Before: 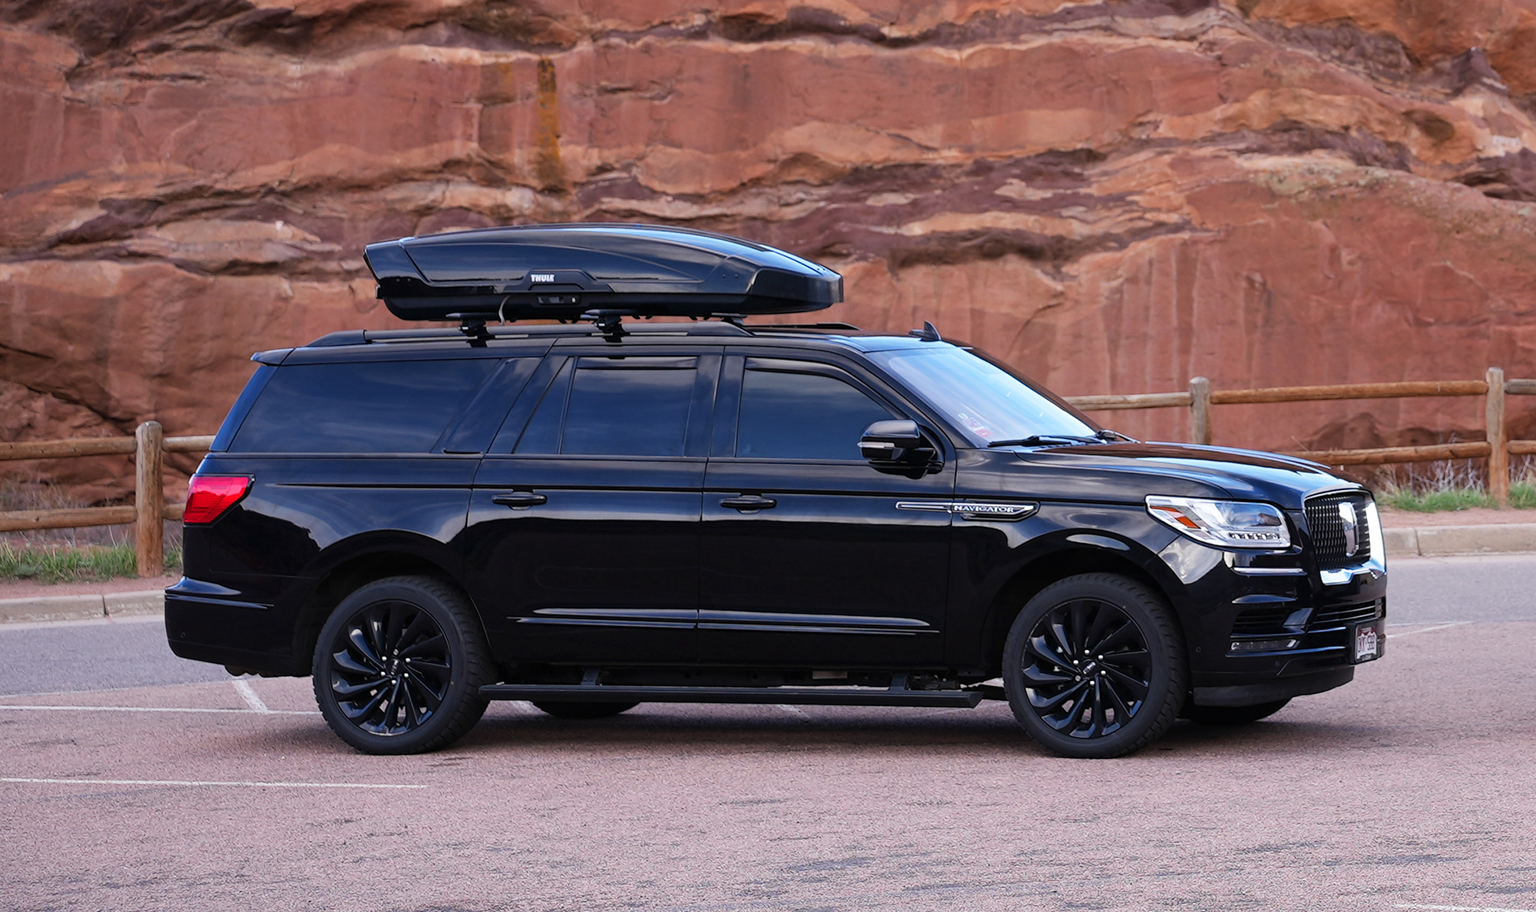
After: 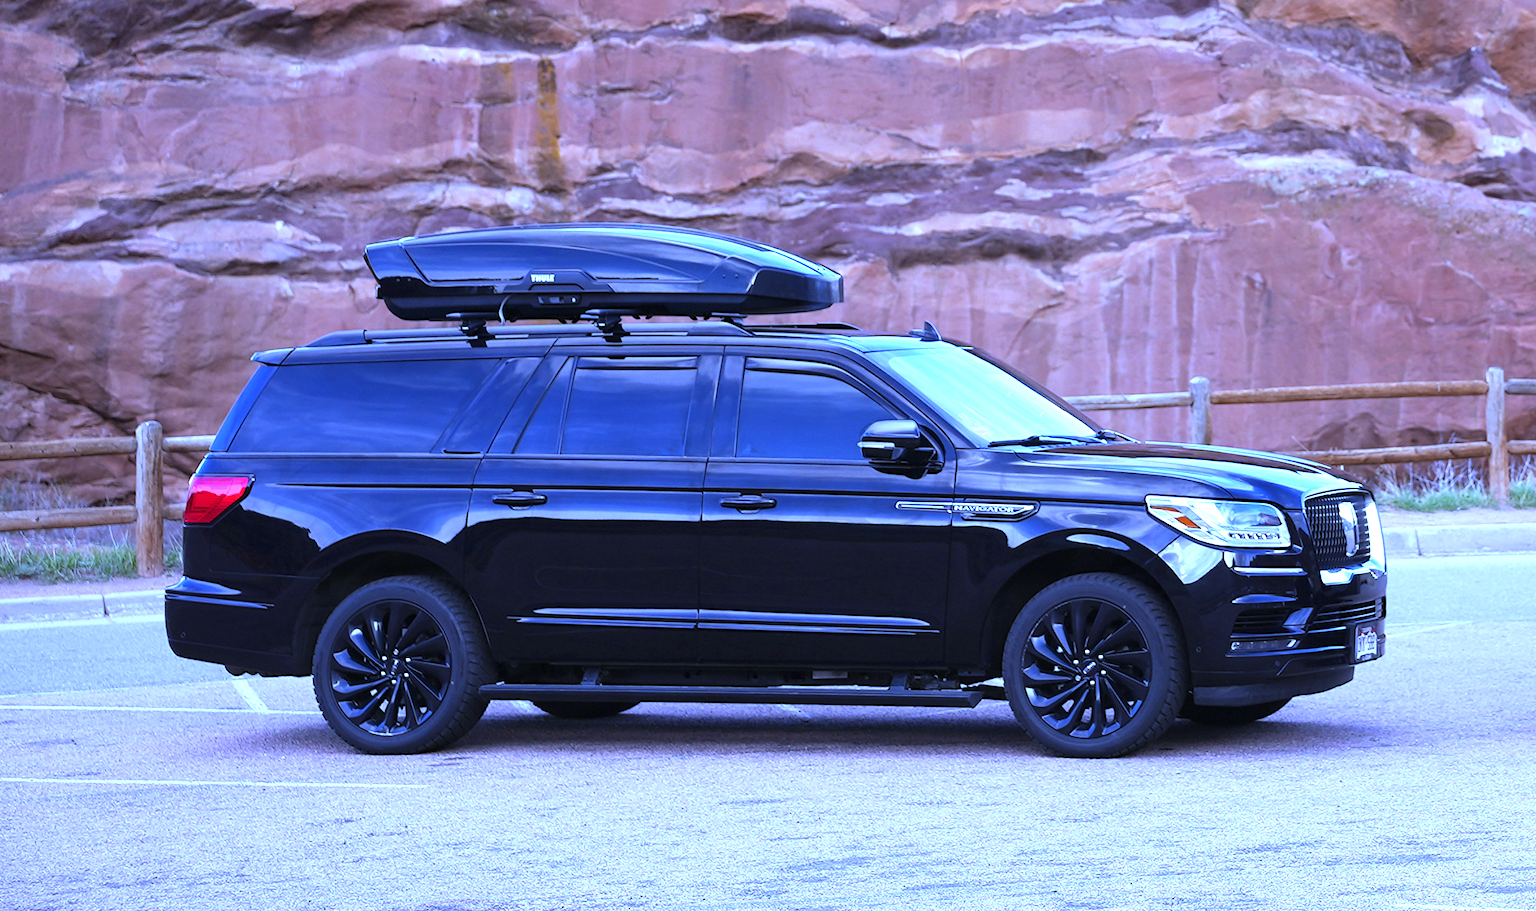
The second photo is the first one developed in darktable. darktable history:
white balance: red 0.766, blue 1.537
exposure: black level correction 0, exposure 1 EV, compensate exposure bias true, compensate highlight preservation false
